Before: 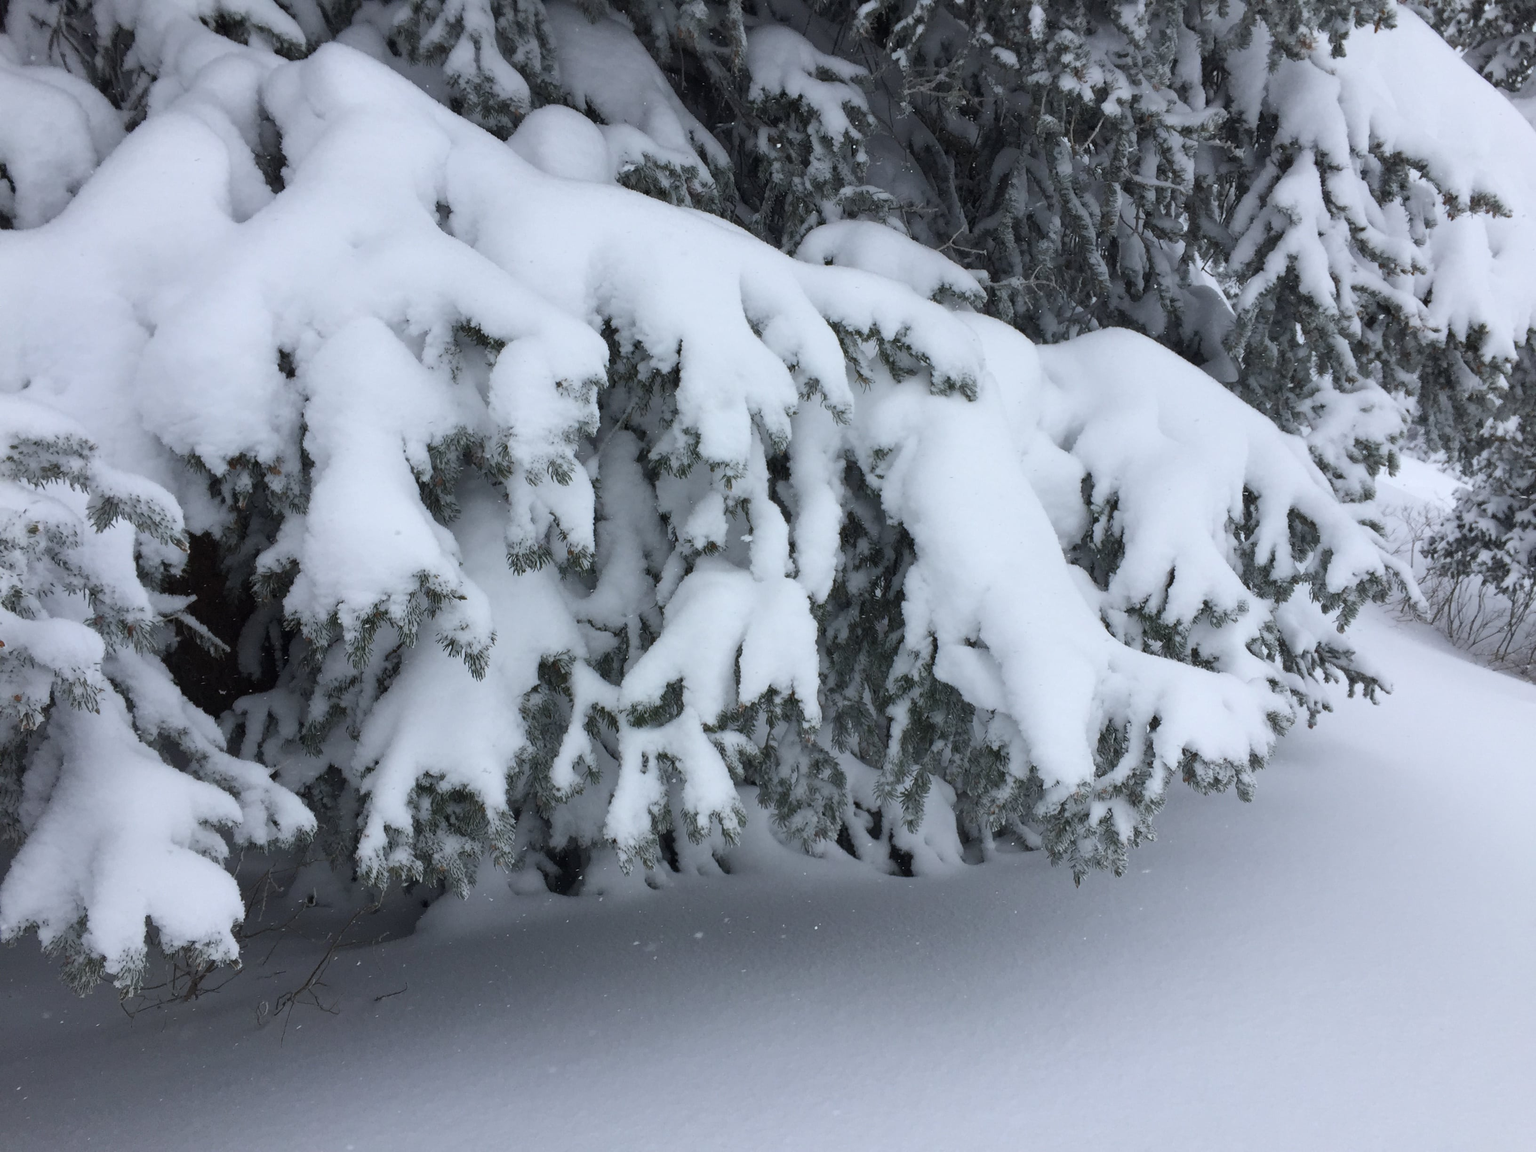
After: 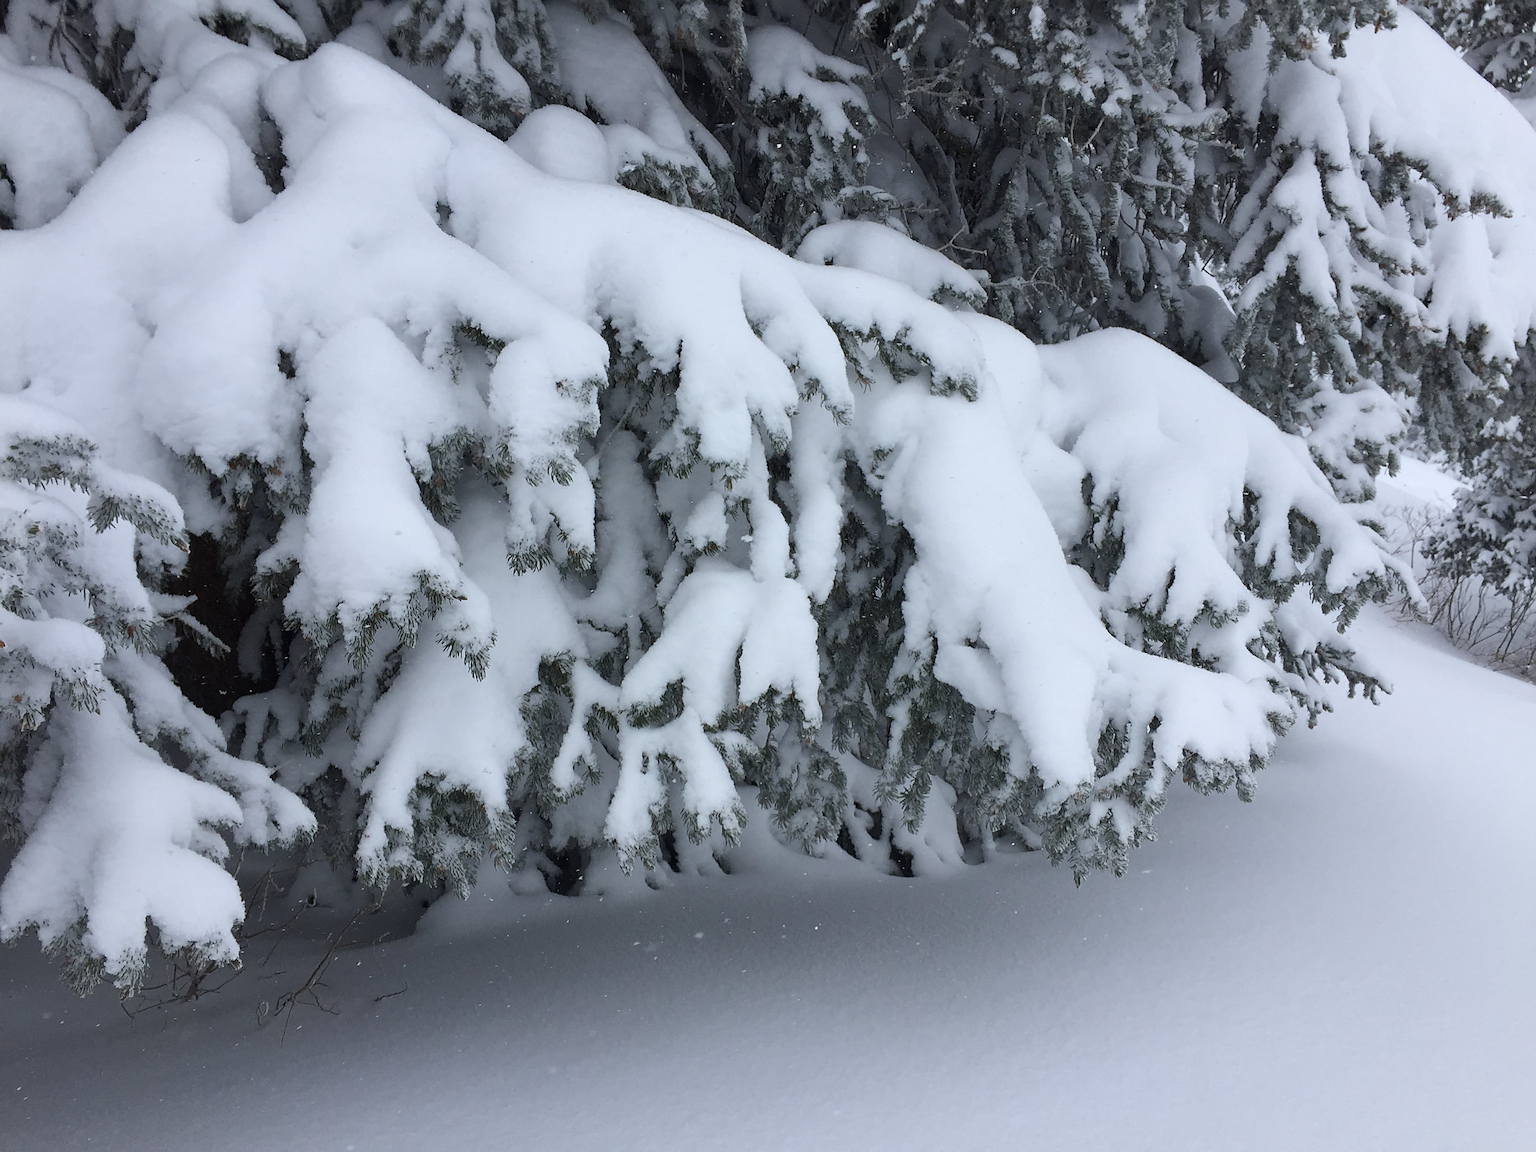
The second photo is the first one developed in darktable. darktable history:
sharpen: amount 0.595
